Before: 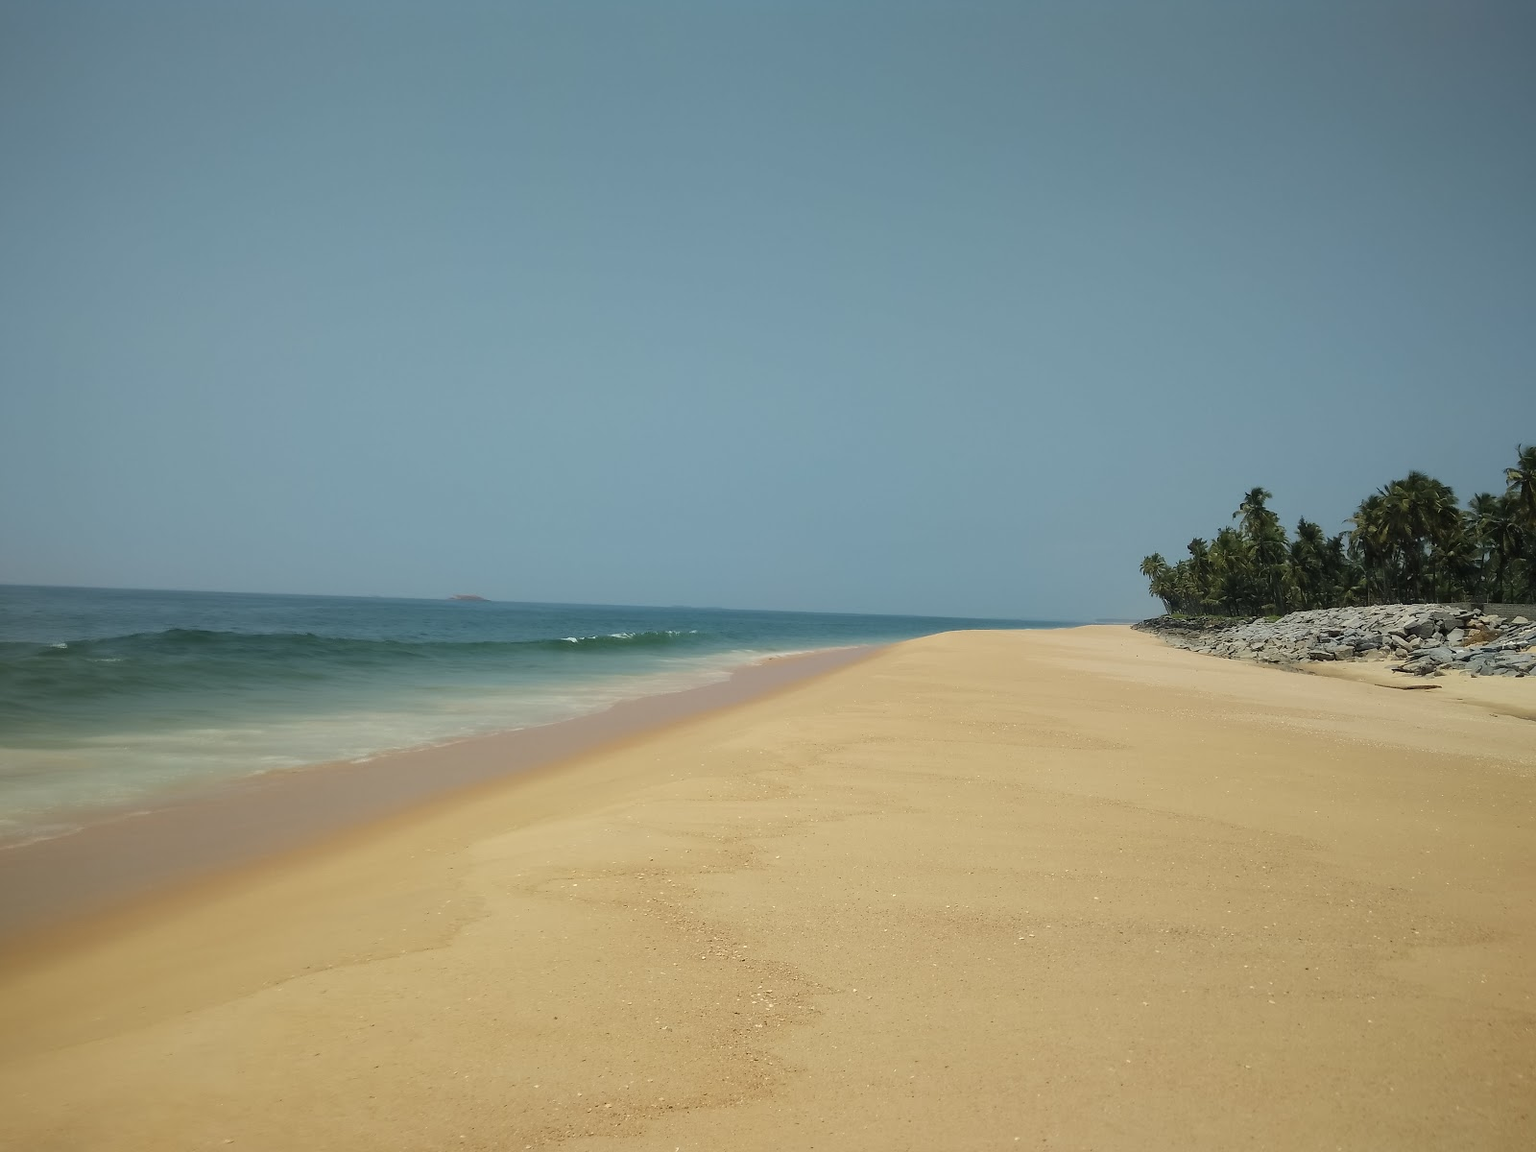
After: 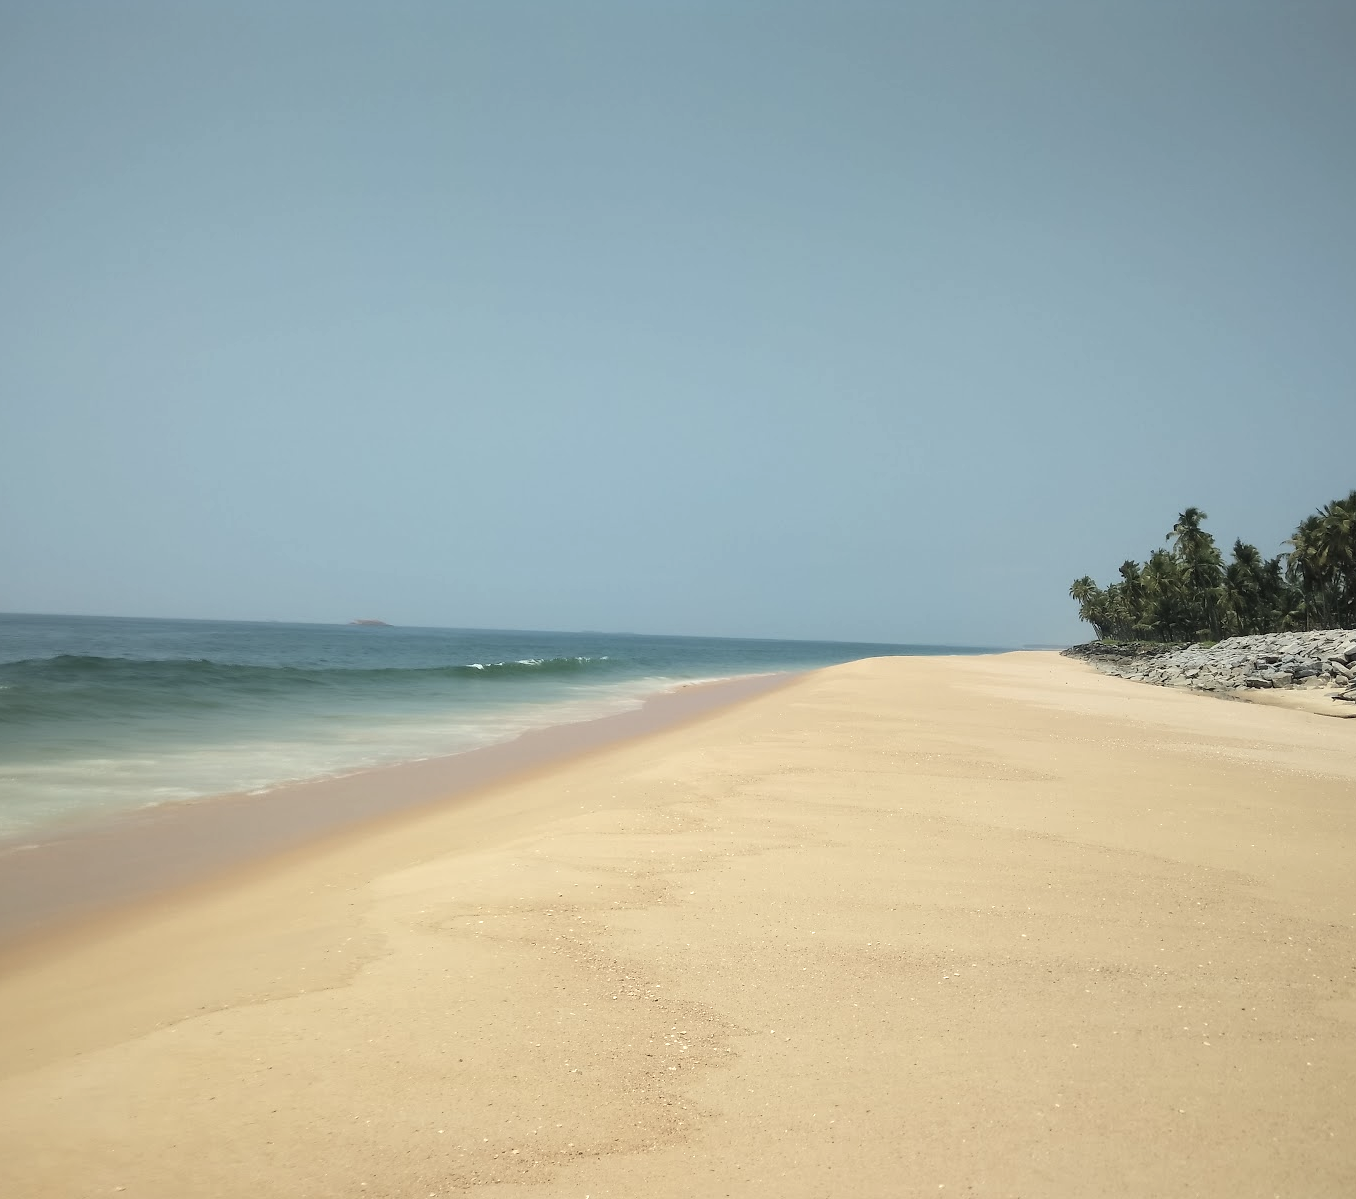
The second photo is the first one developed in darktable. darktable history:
crop: left 7.38%, right 7.857%
exposure: black level correction 0, exposure 0.5 EV, compensate highlight preservation false
color balance rgb: perceptual saturation grading › global saturation -27.693%, global vibrance 9.217%
